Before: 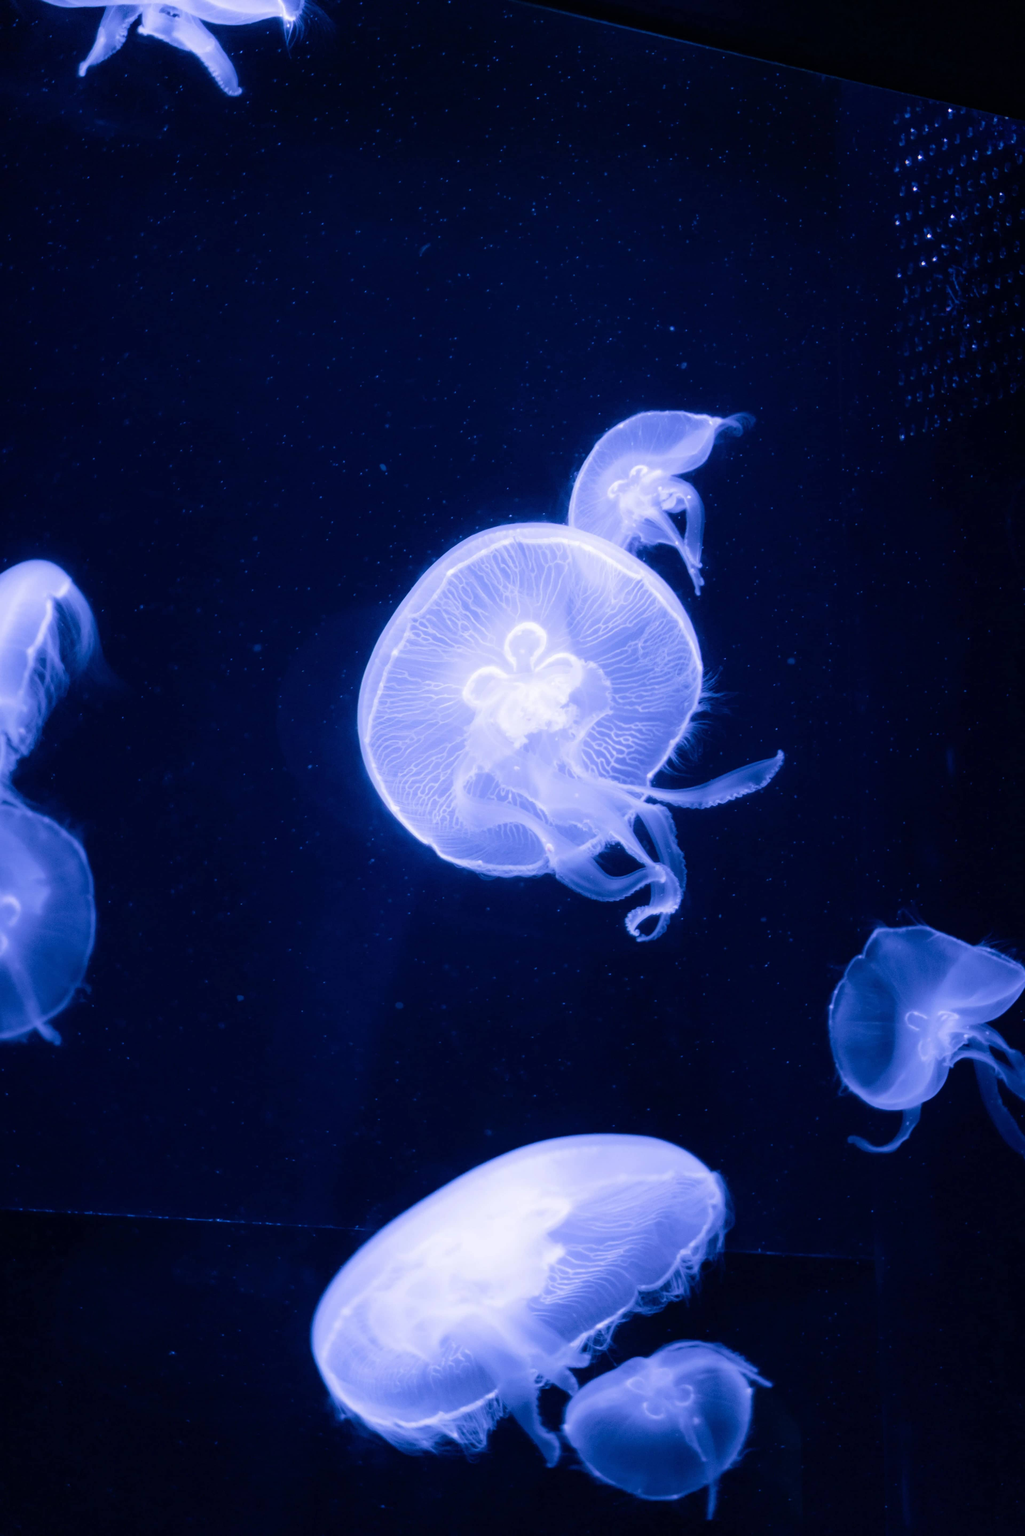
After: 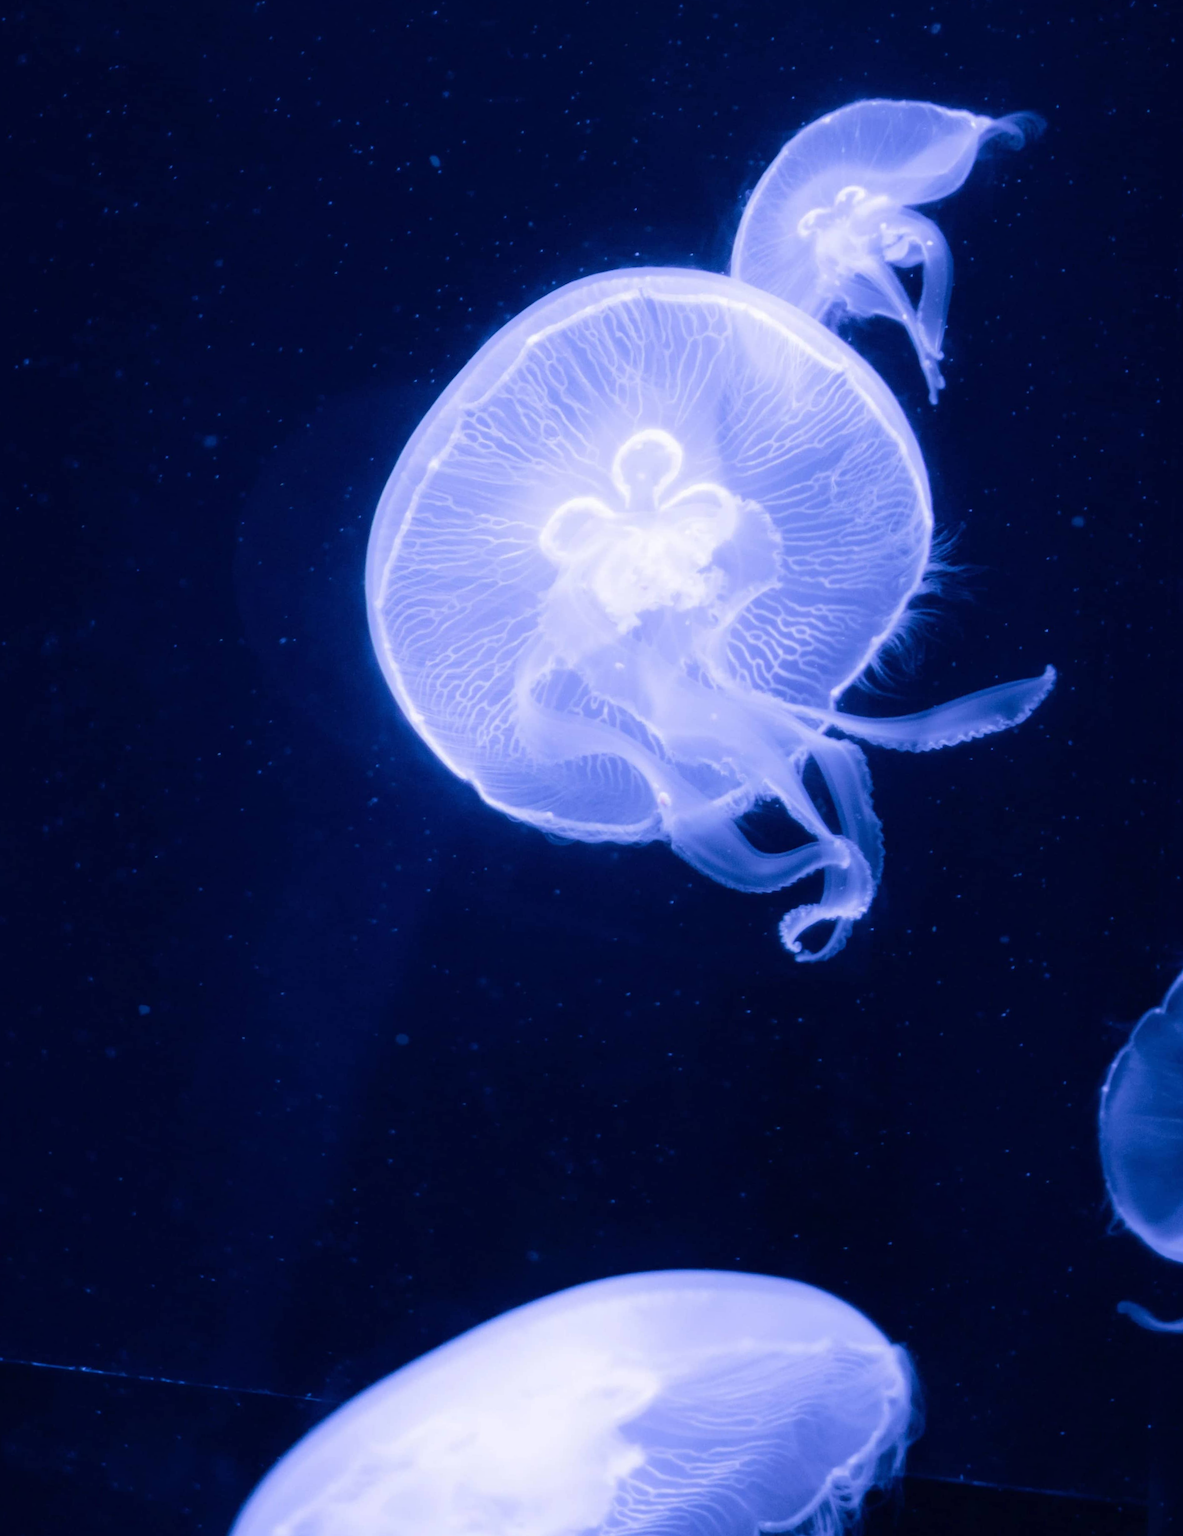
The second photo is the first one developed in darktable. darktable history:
crop and rotate: angle -3.86°, left 9.772%, top 20.882%, right 12.448%, bottom 11.795%
